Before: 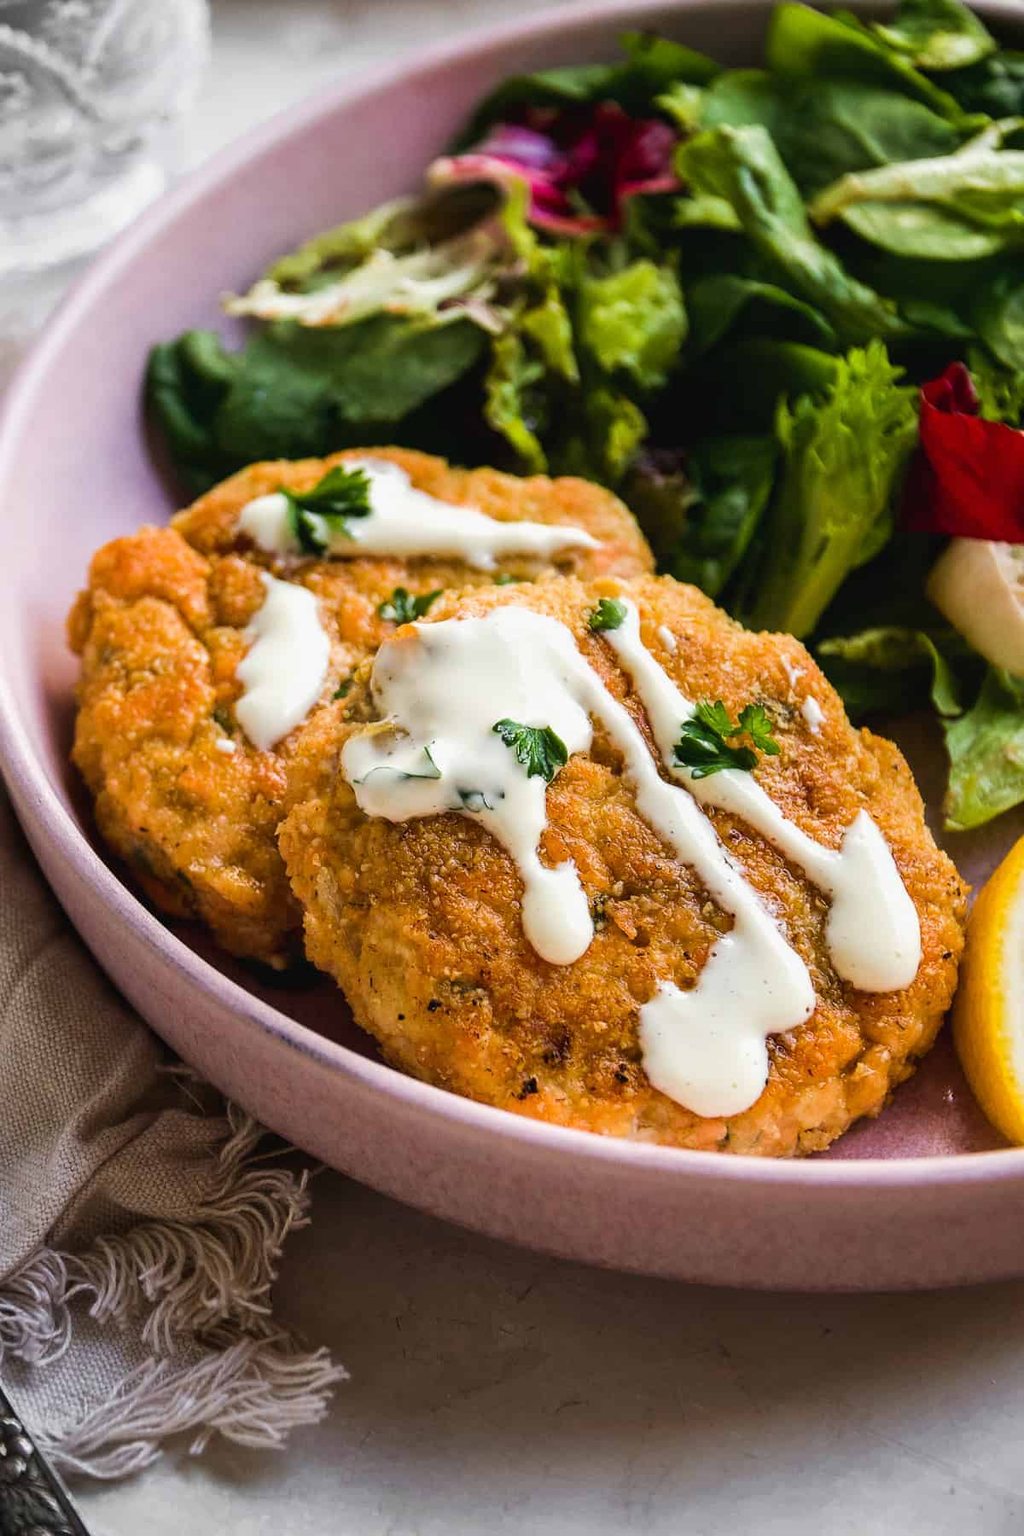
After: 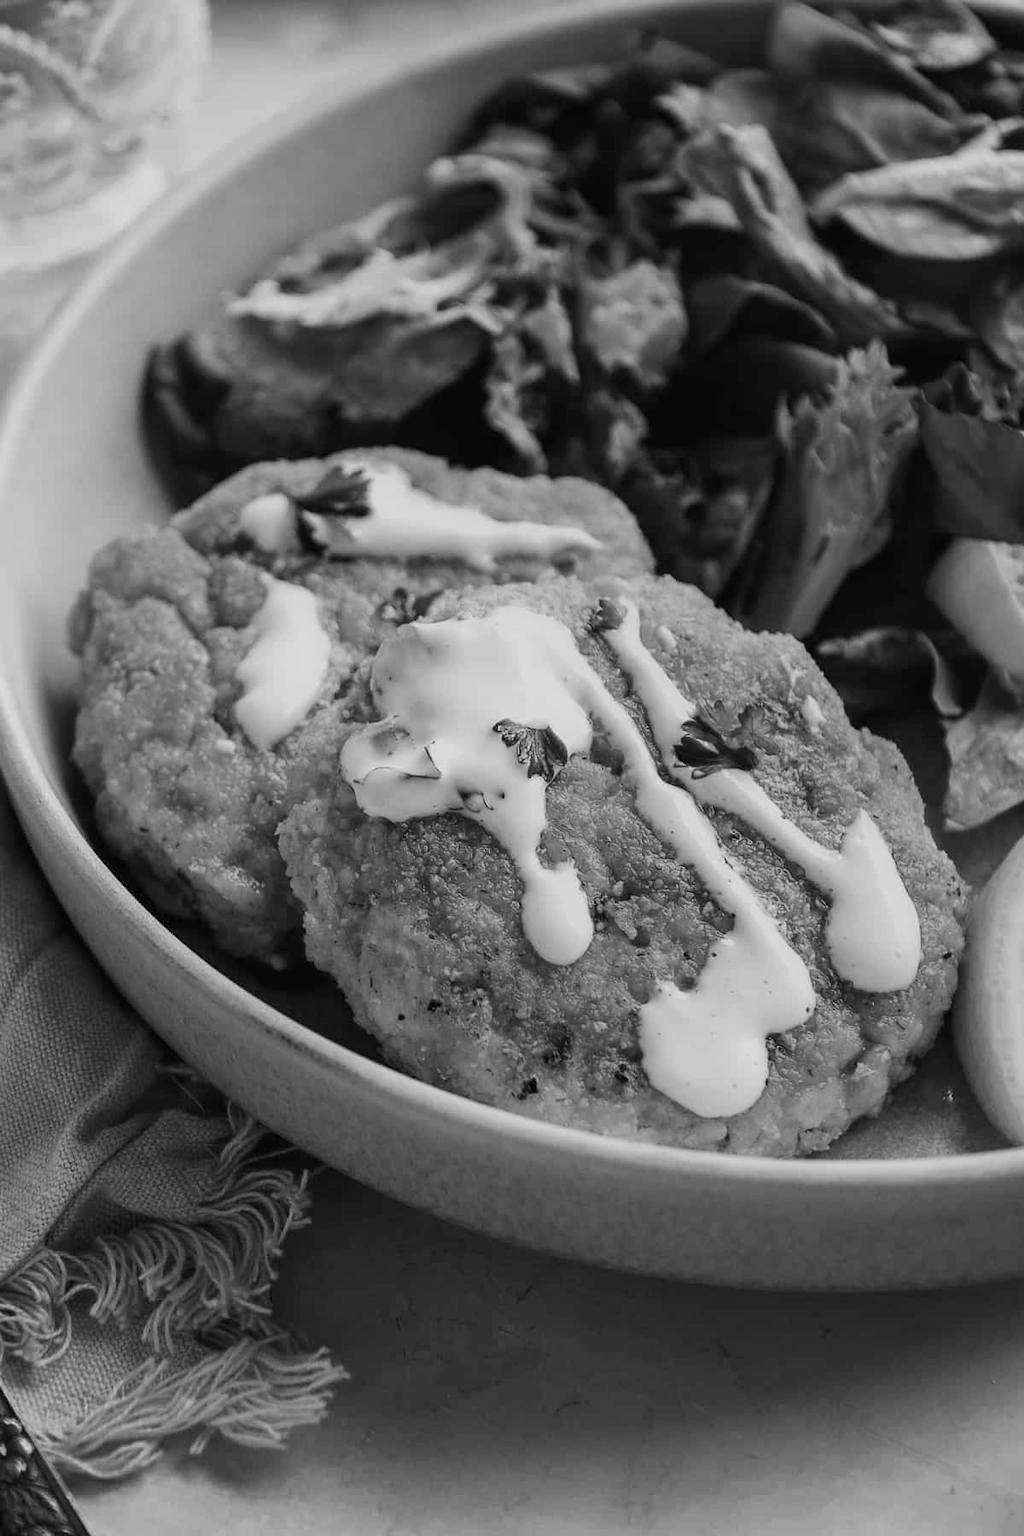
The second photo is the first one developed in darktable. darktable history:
monochrome: a 14.95, b -89.96
exposure: exposure -0.242 EV, compensate highlight preservation false
